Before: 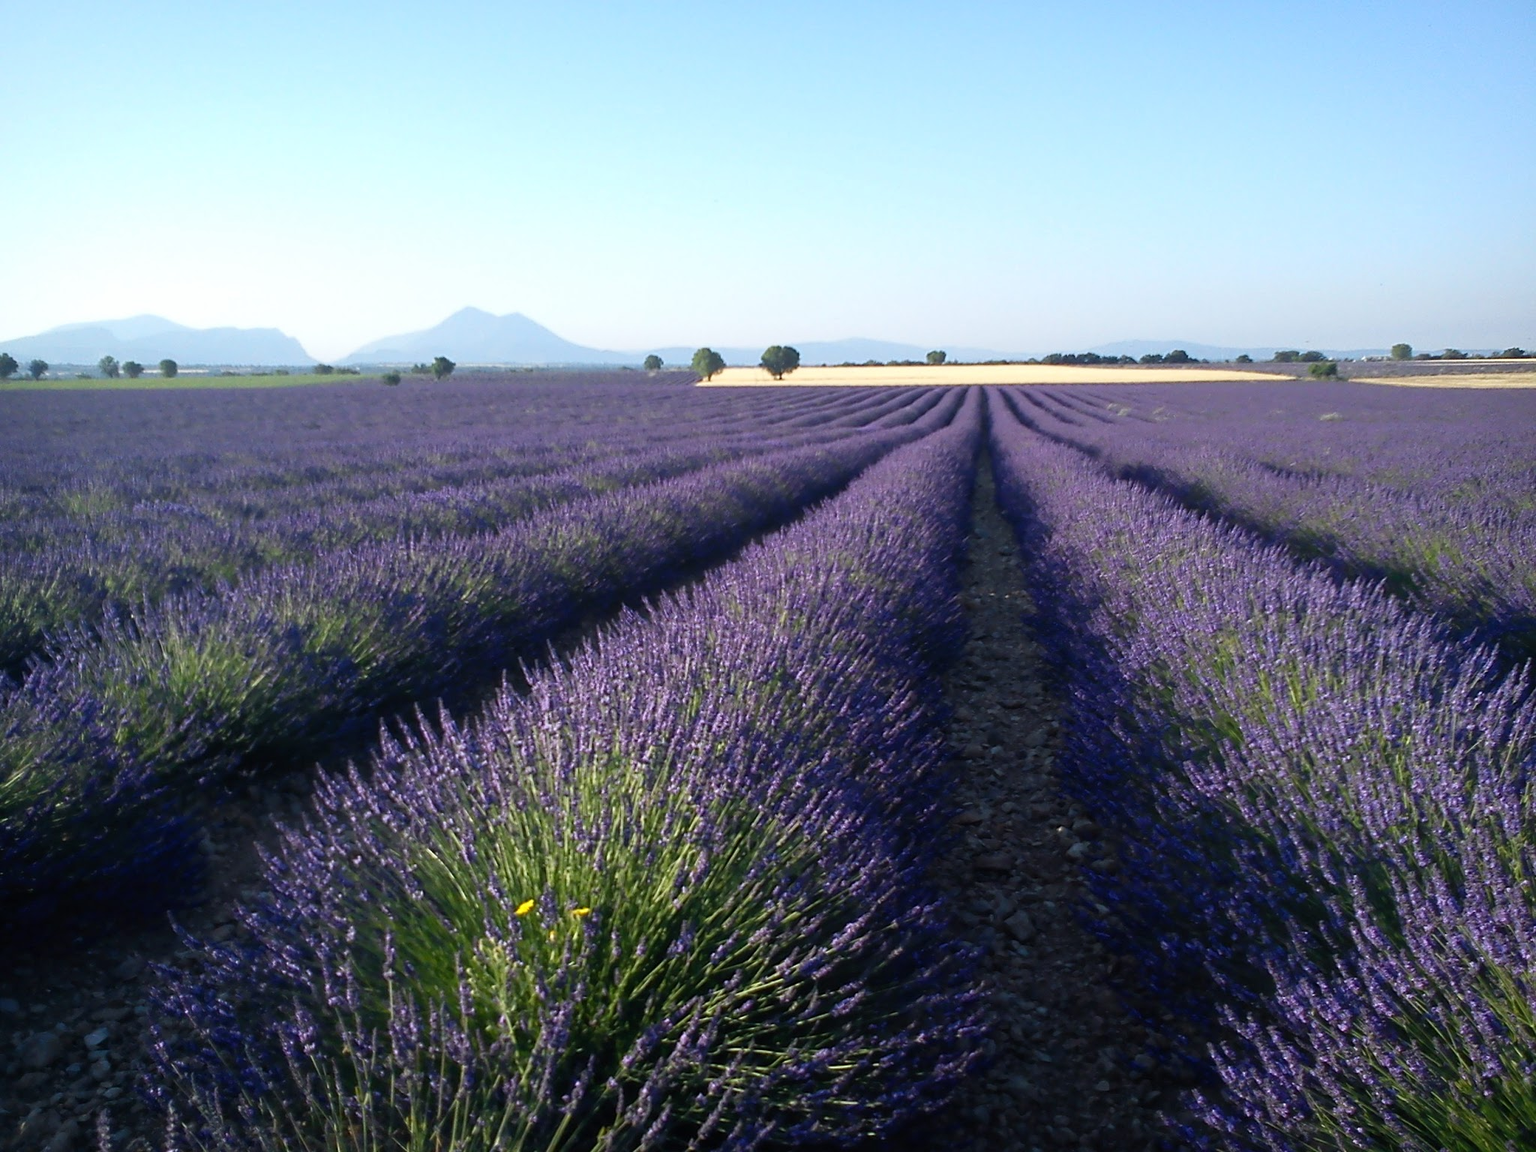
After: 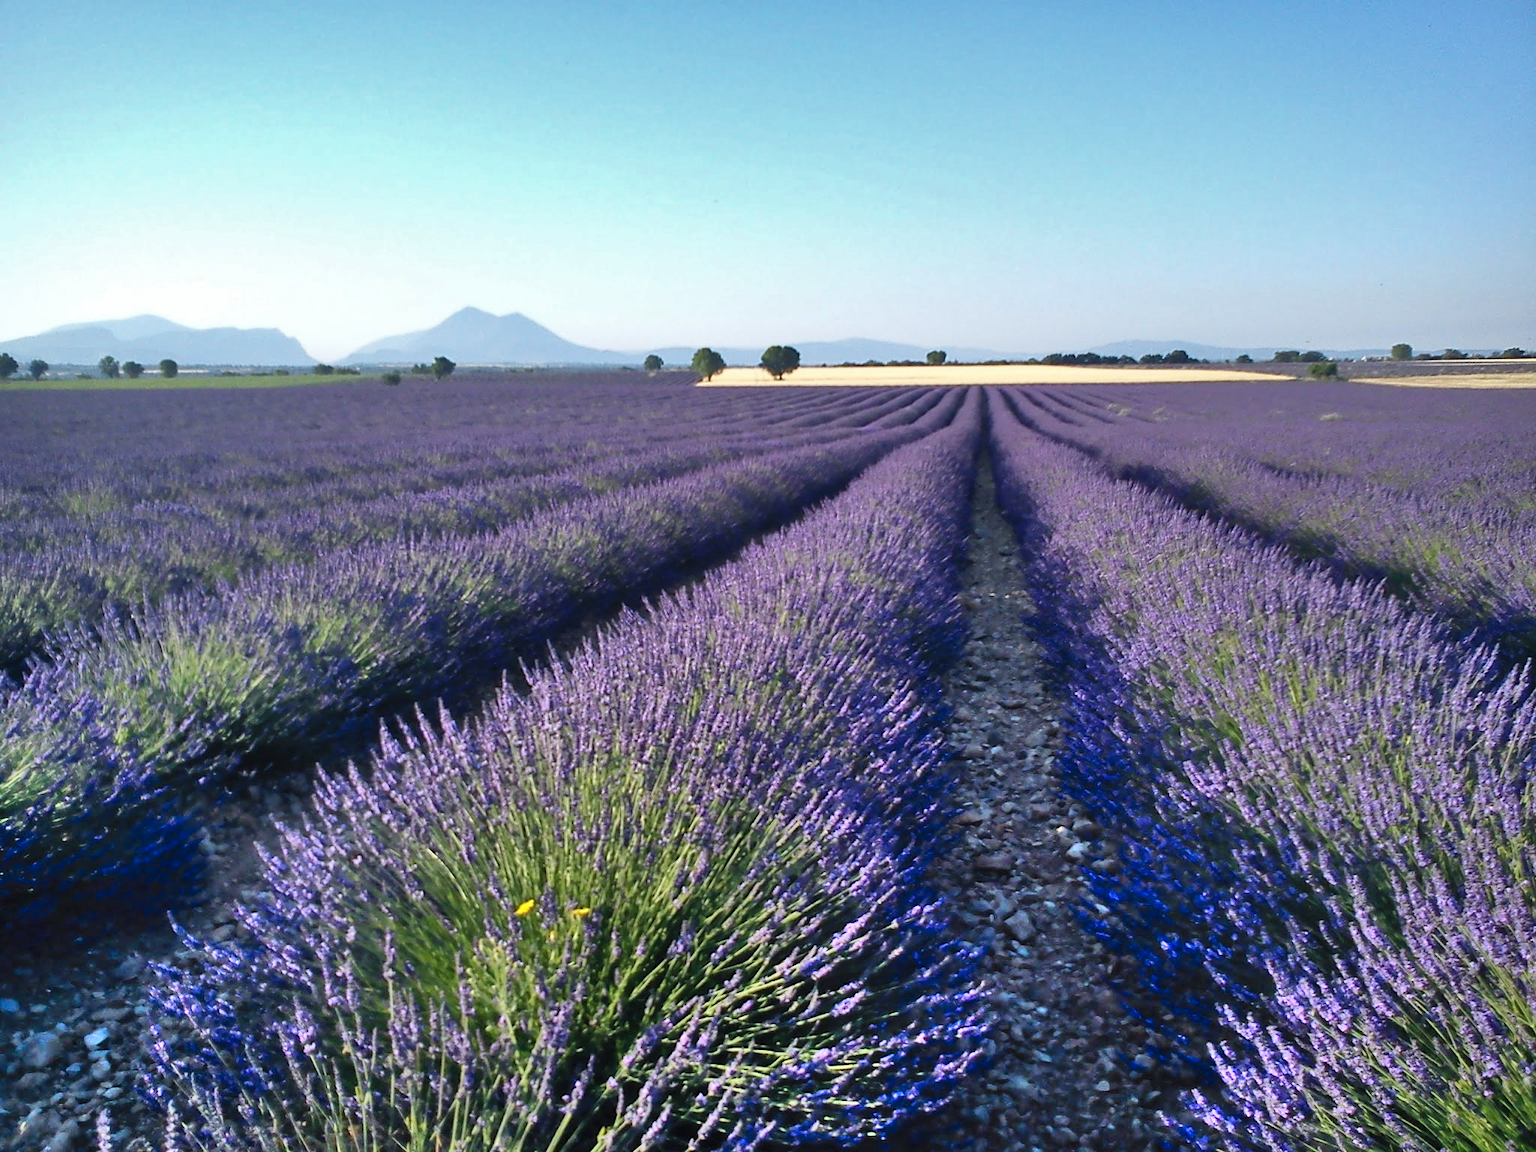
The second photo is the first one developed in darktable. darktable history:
shadows and highlights: shadows 73.43, highlights -60.56, soften with gaussian
